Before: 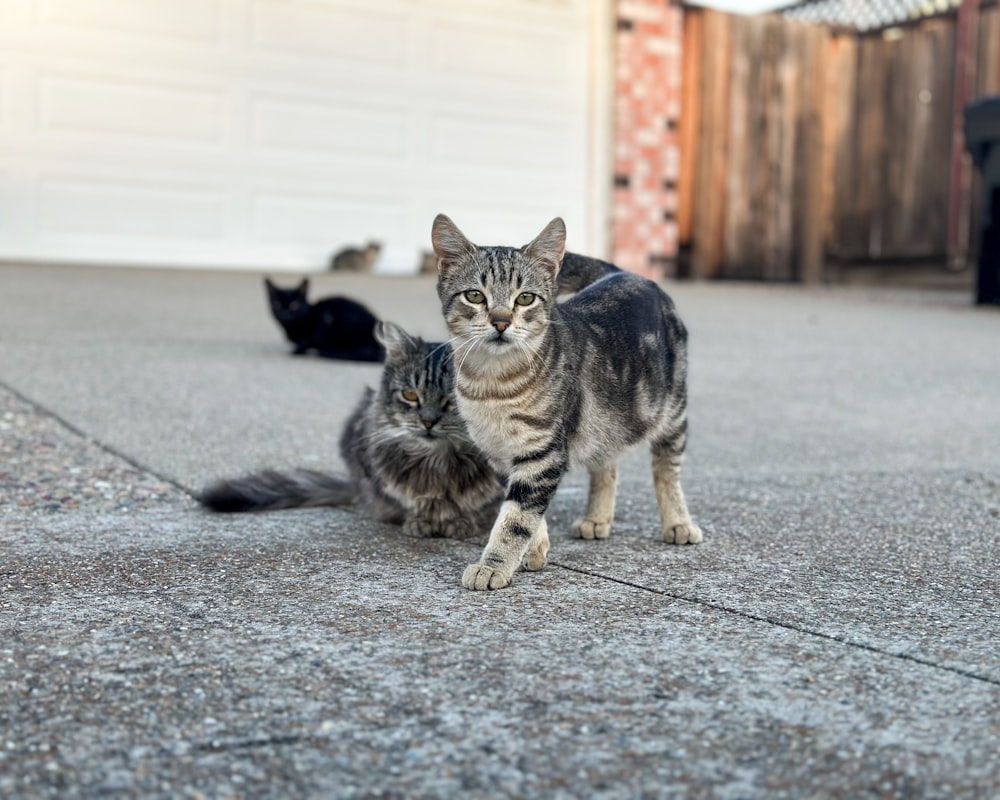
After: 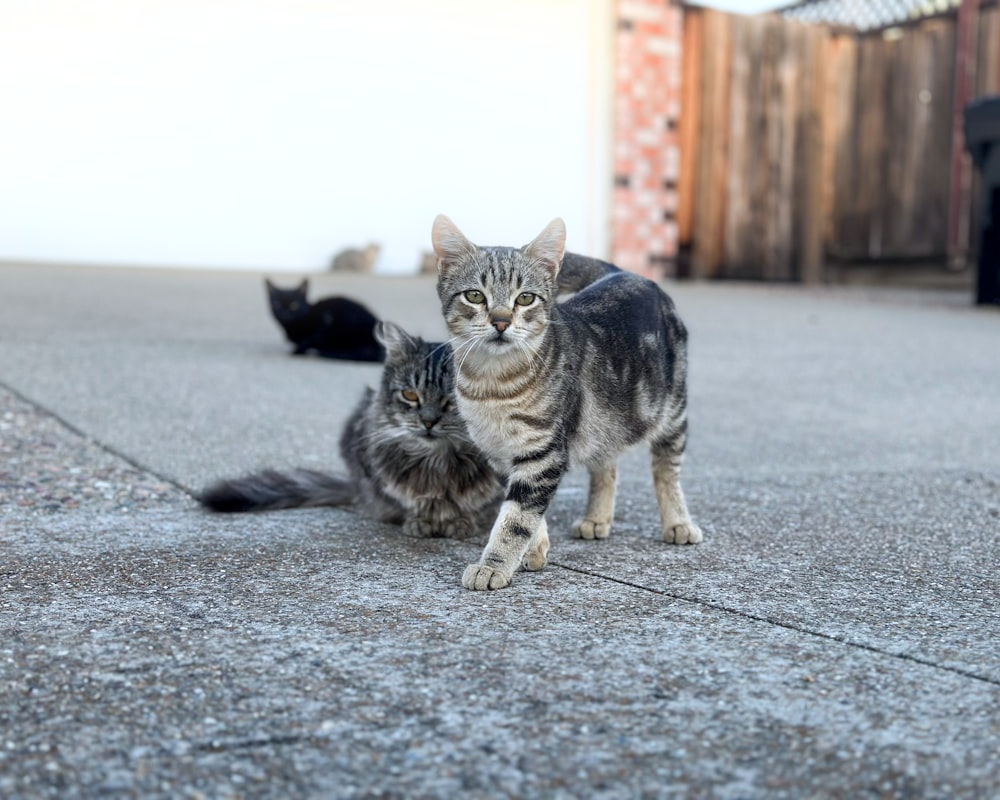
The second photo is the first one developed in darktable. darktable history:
white balance: red 0.967, blue 1.049
bloom: size 5%, threshold 95%, strength 15%
